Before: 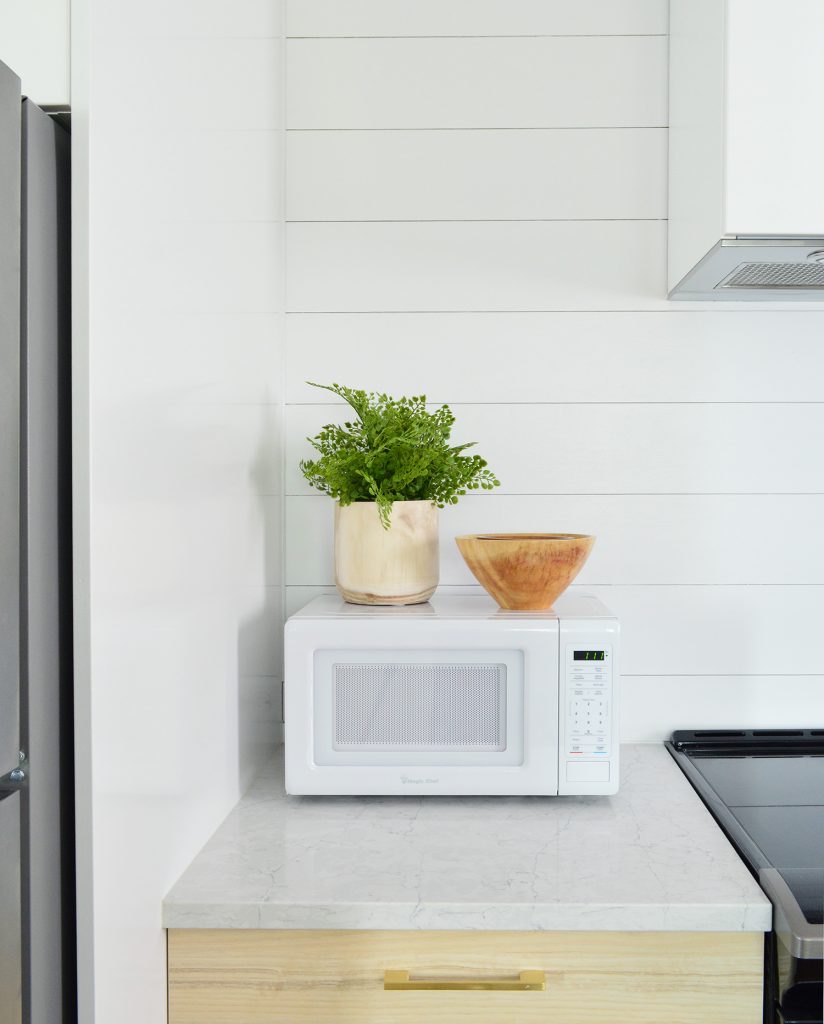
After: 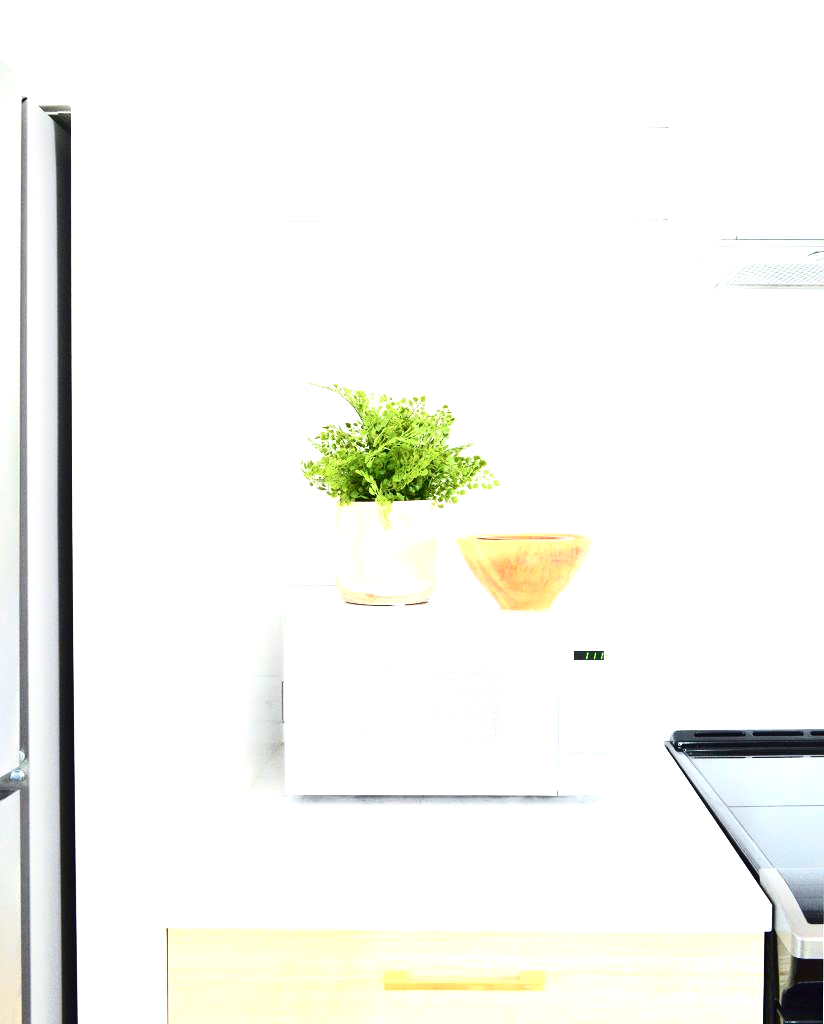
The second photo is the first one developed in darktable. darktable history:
contrast brightness saturation: contrast 0.278
exposure: black level correction 0, exposure 1.597 EV, compensate highlight preservation false
